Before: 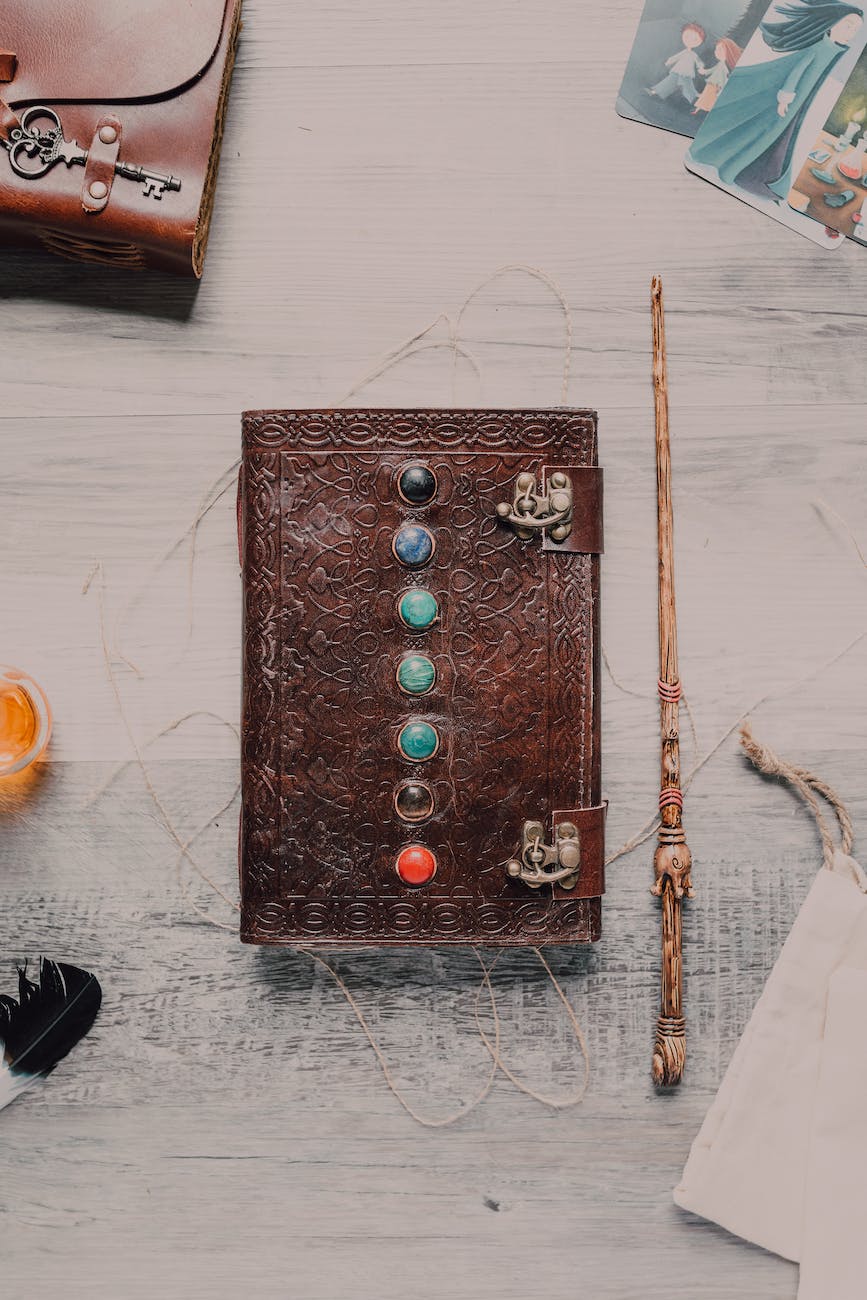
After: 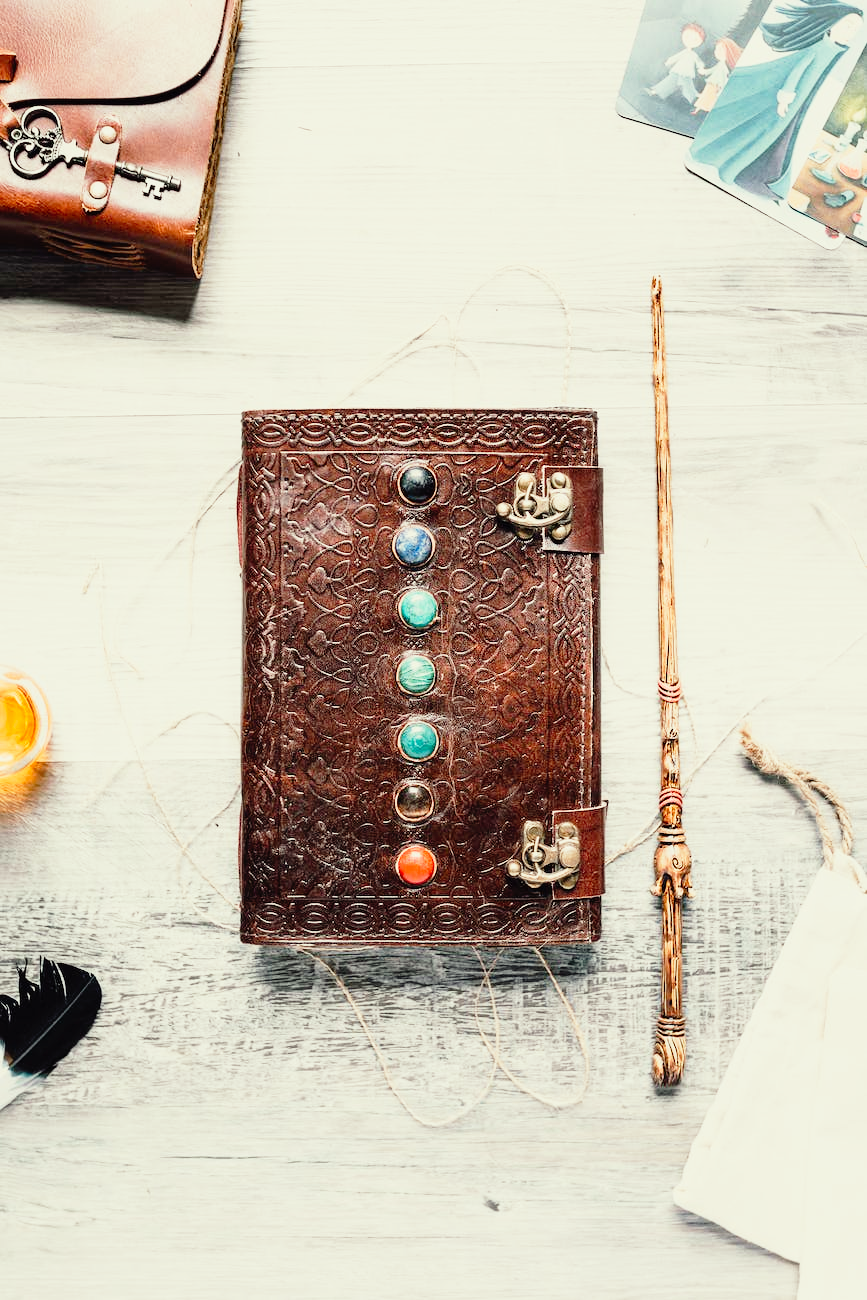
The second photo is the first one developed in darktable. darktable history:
color correction: highlights a* -4.45, highlights b* 6.34
base curve: curves: ch0 [(0, 0) (0.012, 0.01) (0.073, 0.168) (0.31, 0.711) (0.645, 0.957) (1, 1)], preserve colors none
